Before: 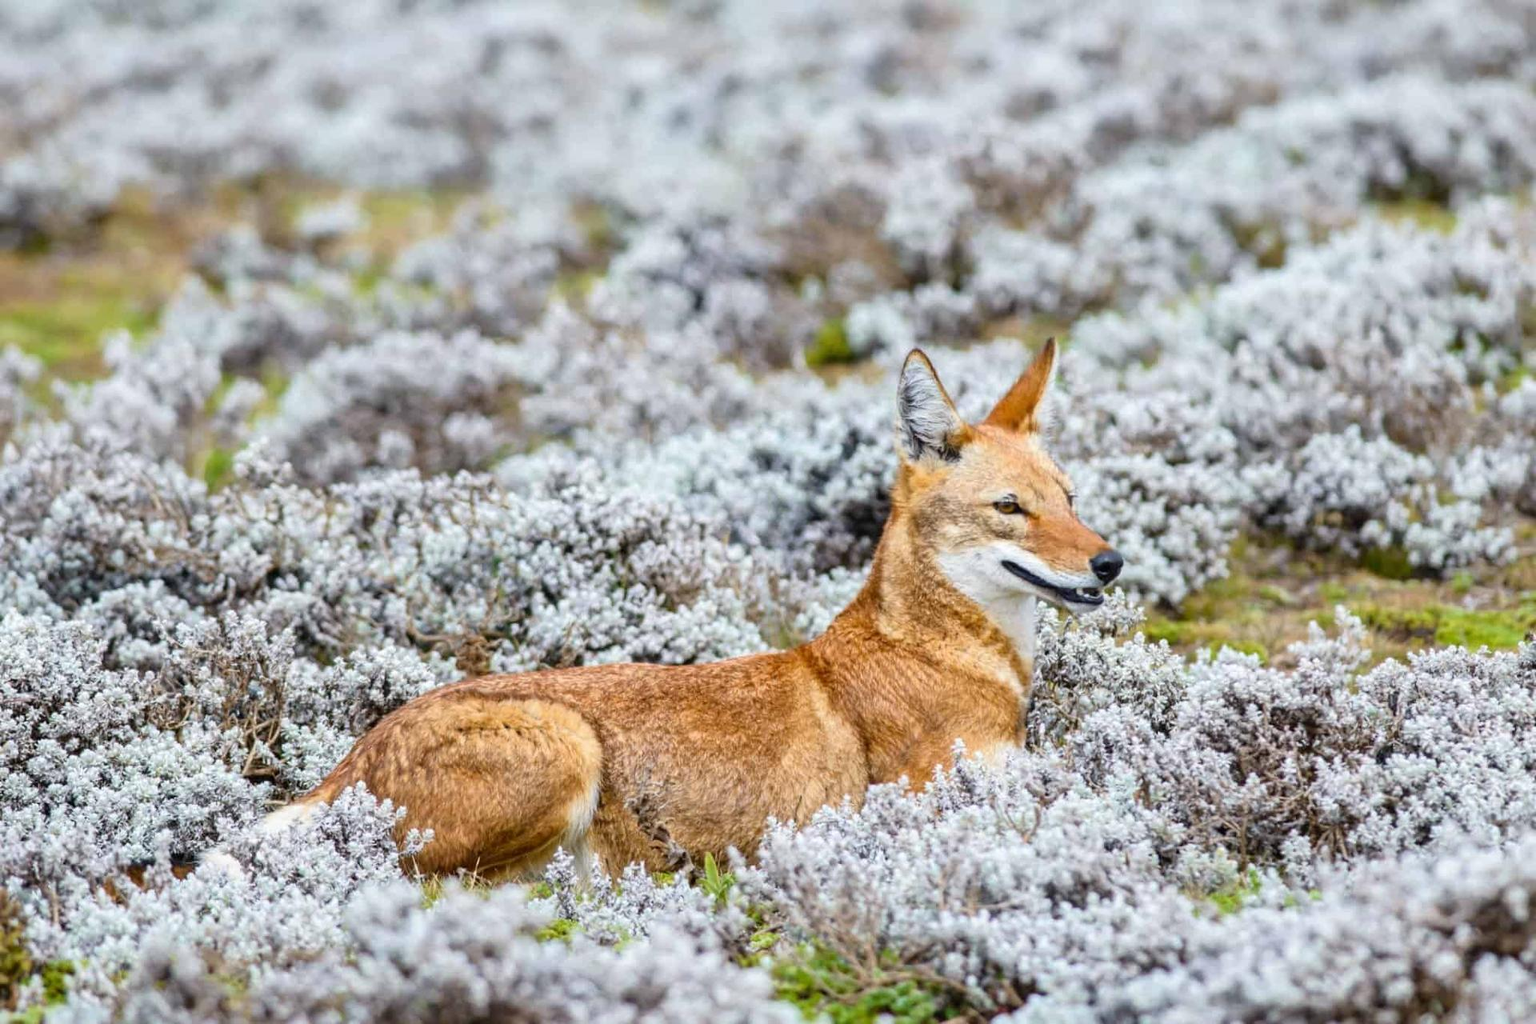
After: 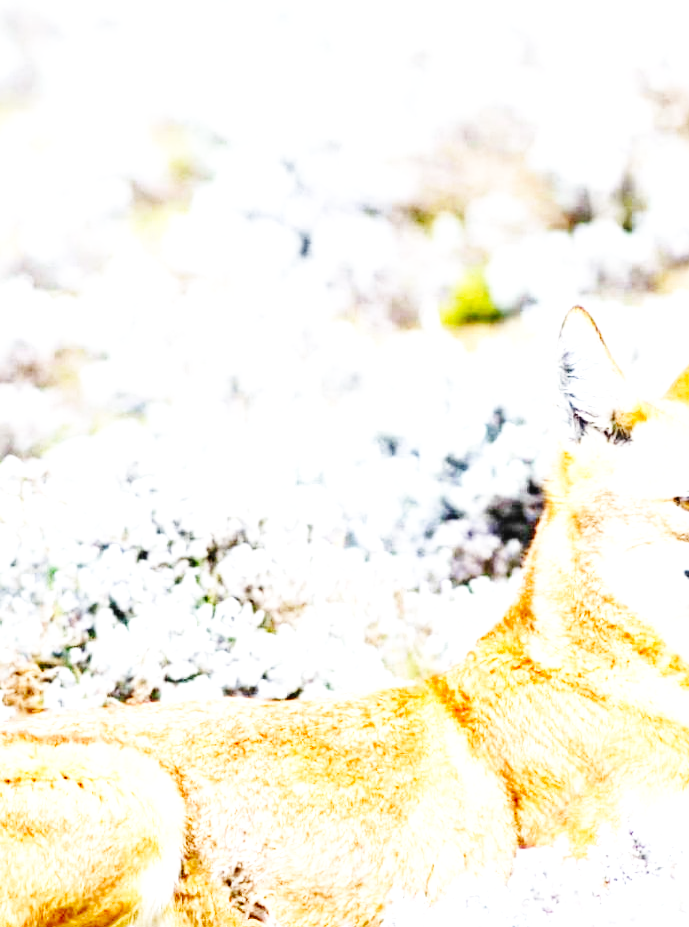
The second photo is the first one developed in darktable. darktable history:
crop and rotate: left 29.606%, top 10.266%, right 34.476%, bottom 17.3%
exposure: black level correction 0, exposure 1.404 EV, compensate highlight preservation false
base curve: curves: ch0 [(0, 0) (0, 0) (0.002, 0.001) (0.008, 0.003) (0.019, 0.011) (0.037, 0.037) (0.064, 0.11) (0.102, 0.232) (0.152, 0.379) (0.216, 0.524) (0.296, 0.665) (0.394, 0.789) (0.512, 0.881) (0.651, 0.945) (0.813, 0.986) (1, 1)], preserve colors none
